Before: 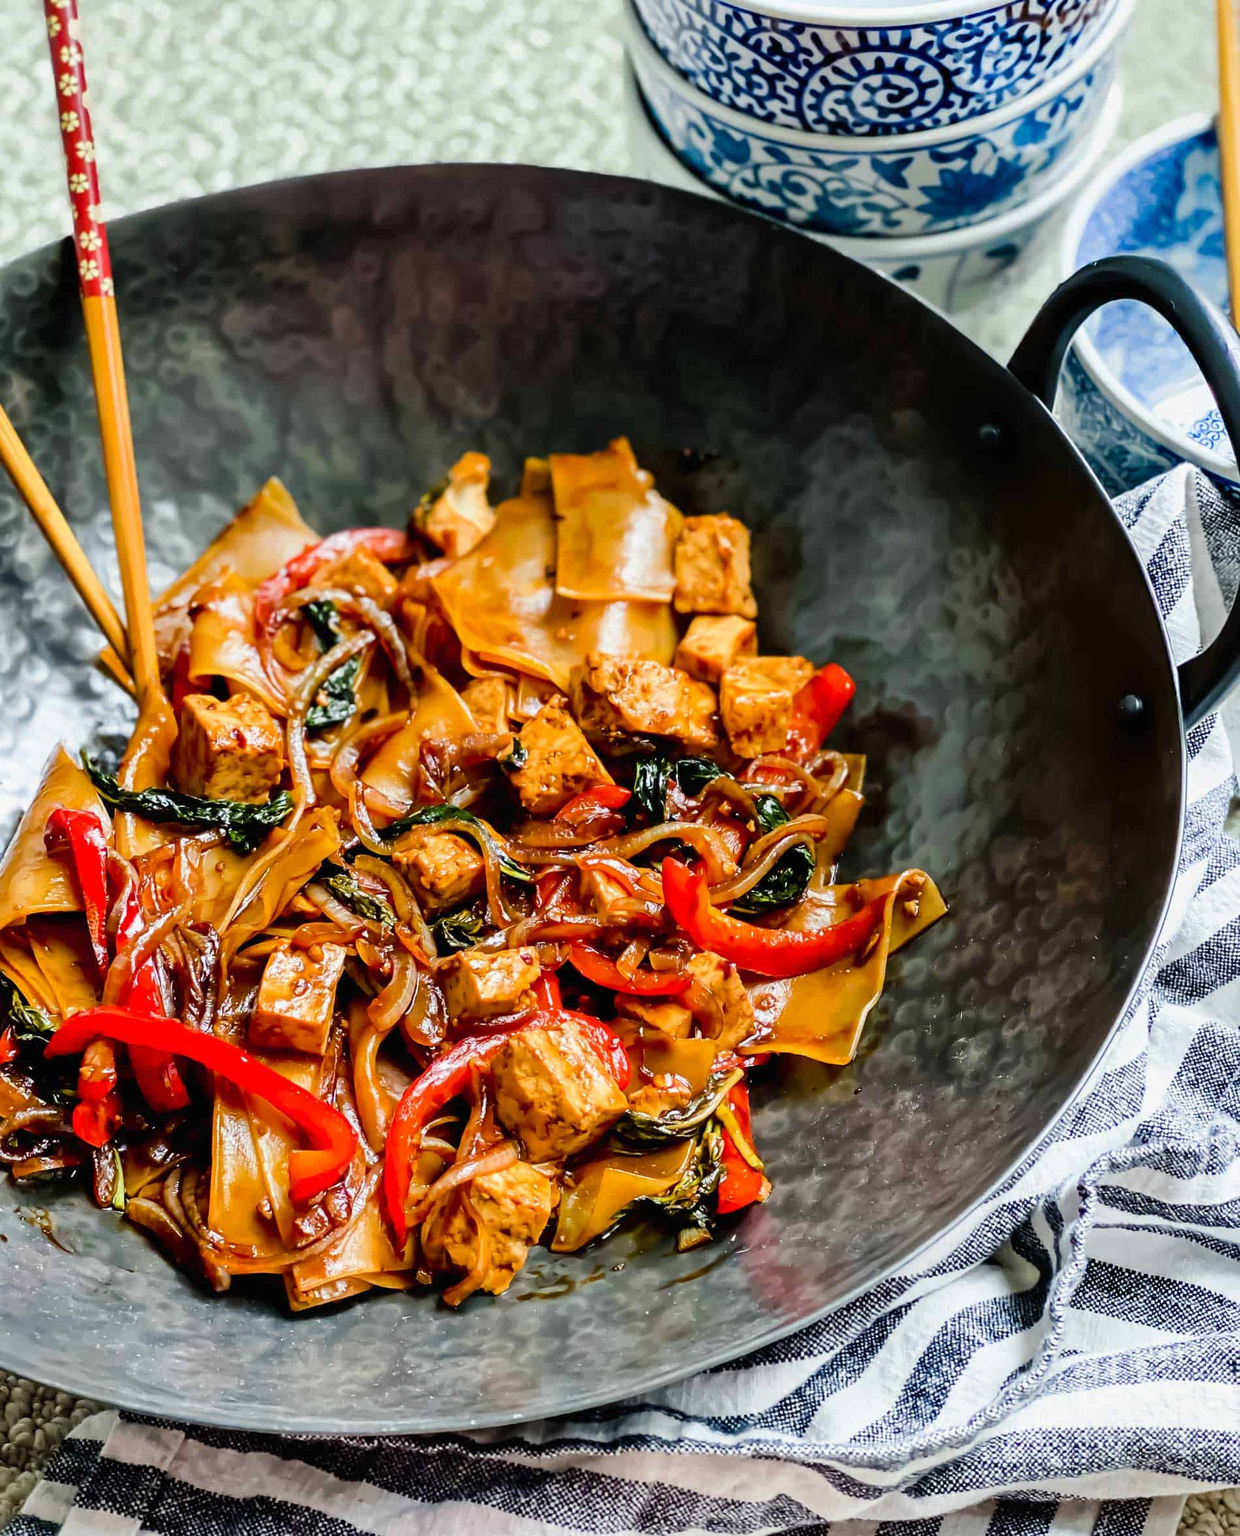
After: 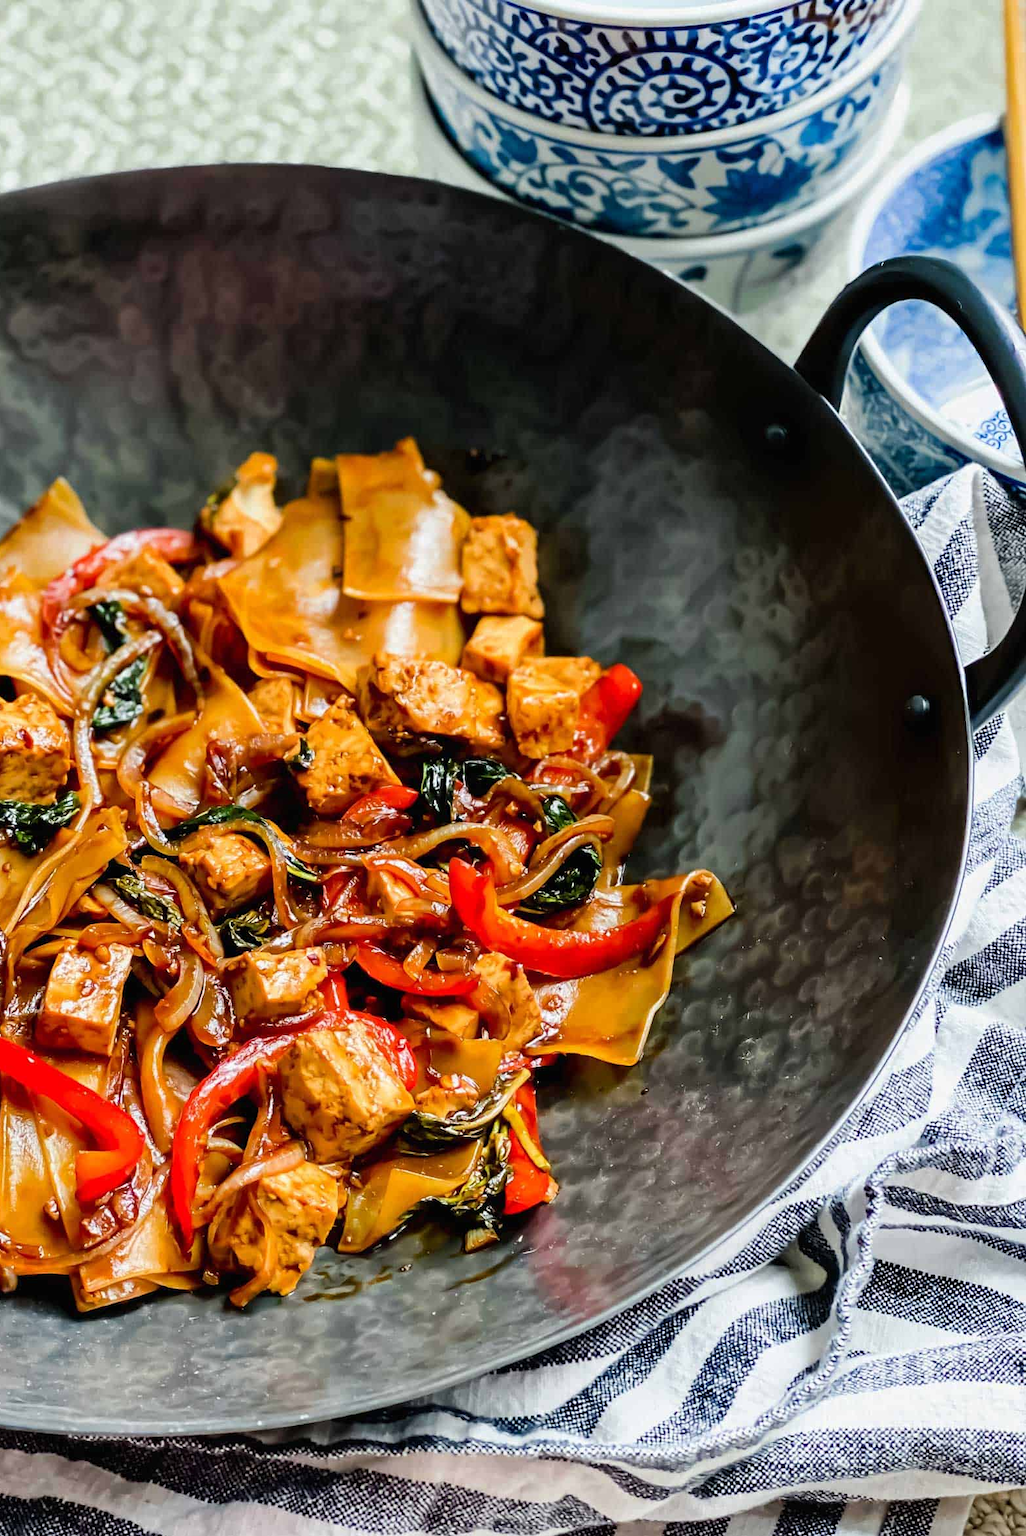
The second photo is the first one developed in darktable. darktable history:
crop: left 17.246%, bottom 0.027%
